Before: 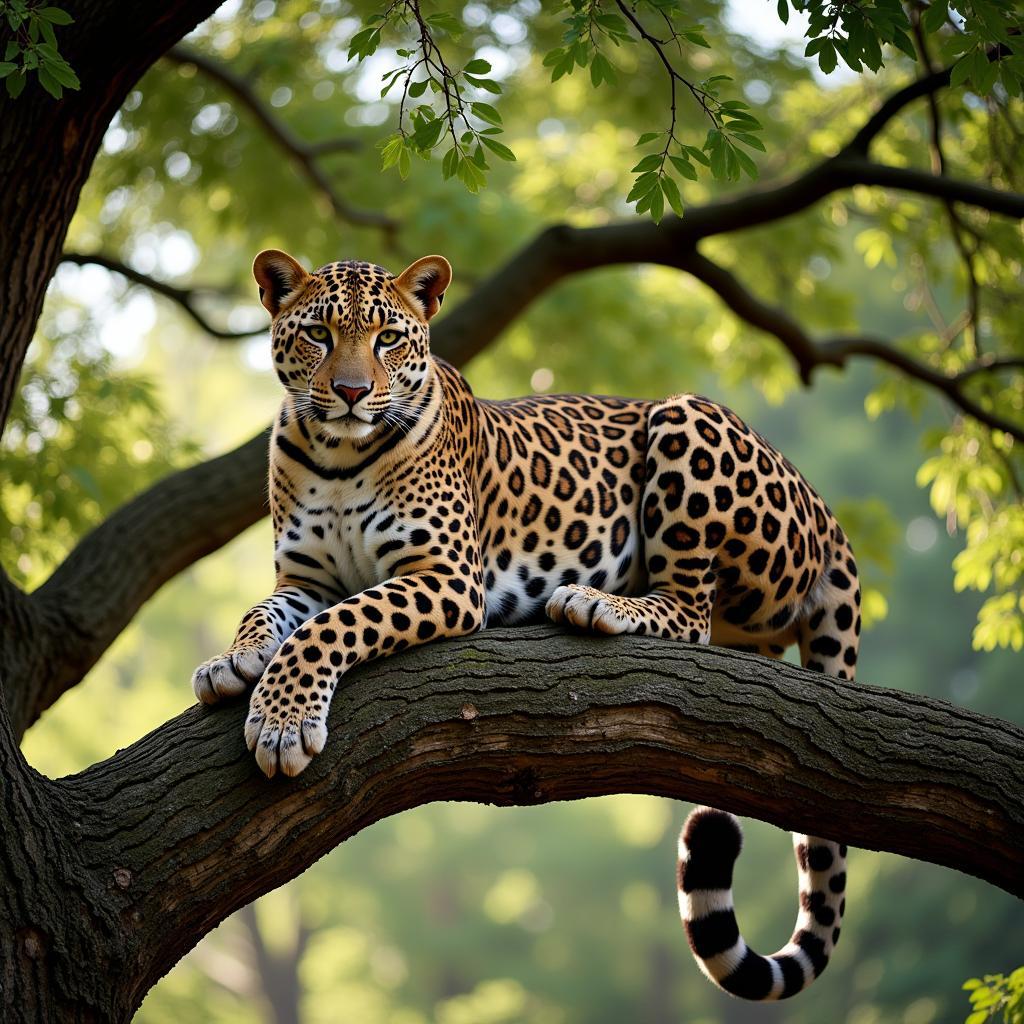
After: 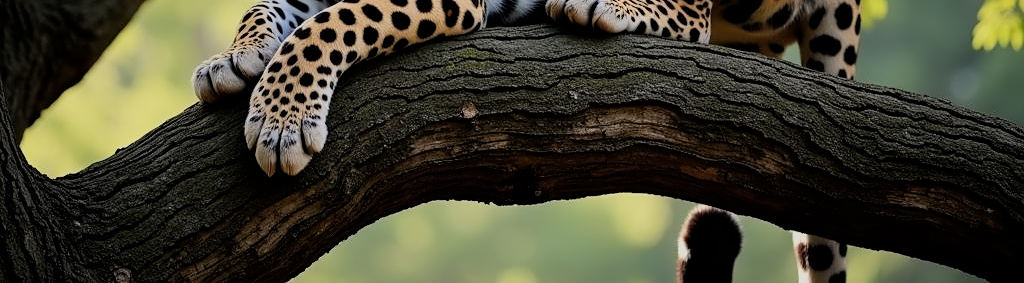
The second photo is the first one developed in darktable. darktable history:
filmic rgb: black relative exposure -7.96 EV, white relative exposure 3.83 EV, hardness 4.28, color science v6 (2022)
crop and rotate: top 58.767%, bottom 13.507%
contrast equalizer: octaves 7, y [[0.5 ×4, 0.525, 0.667], [0.5 ×6], [0.5 ×6], [0 ×4, 0.042, 0], [0, 0, 0.004, 0.1, 0.191, 0.131]]
